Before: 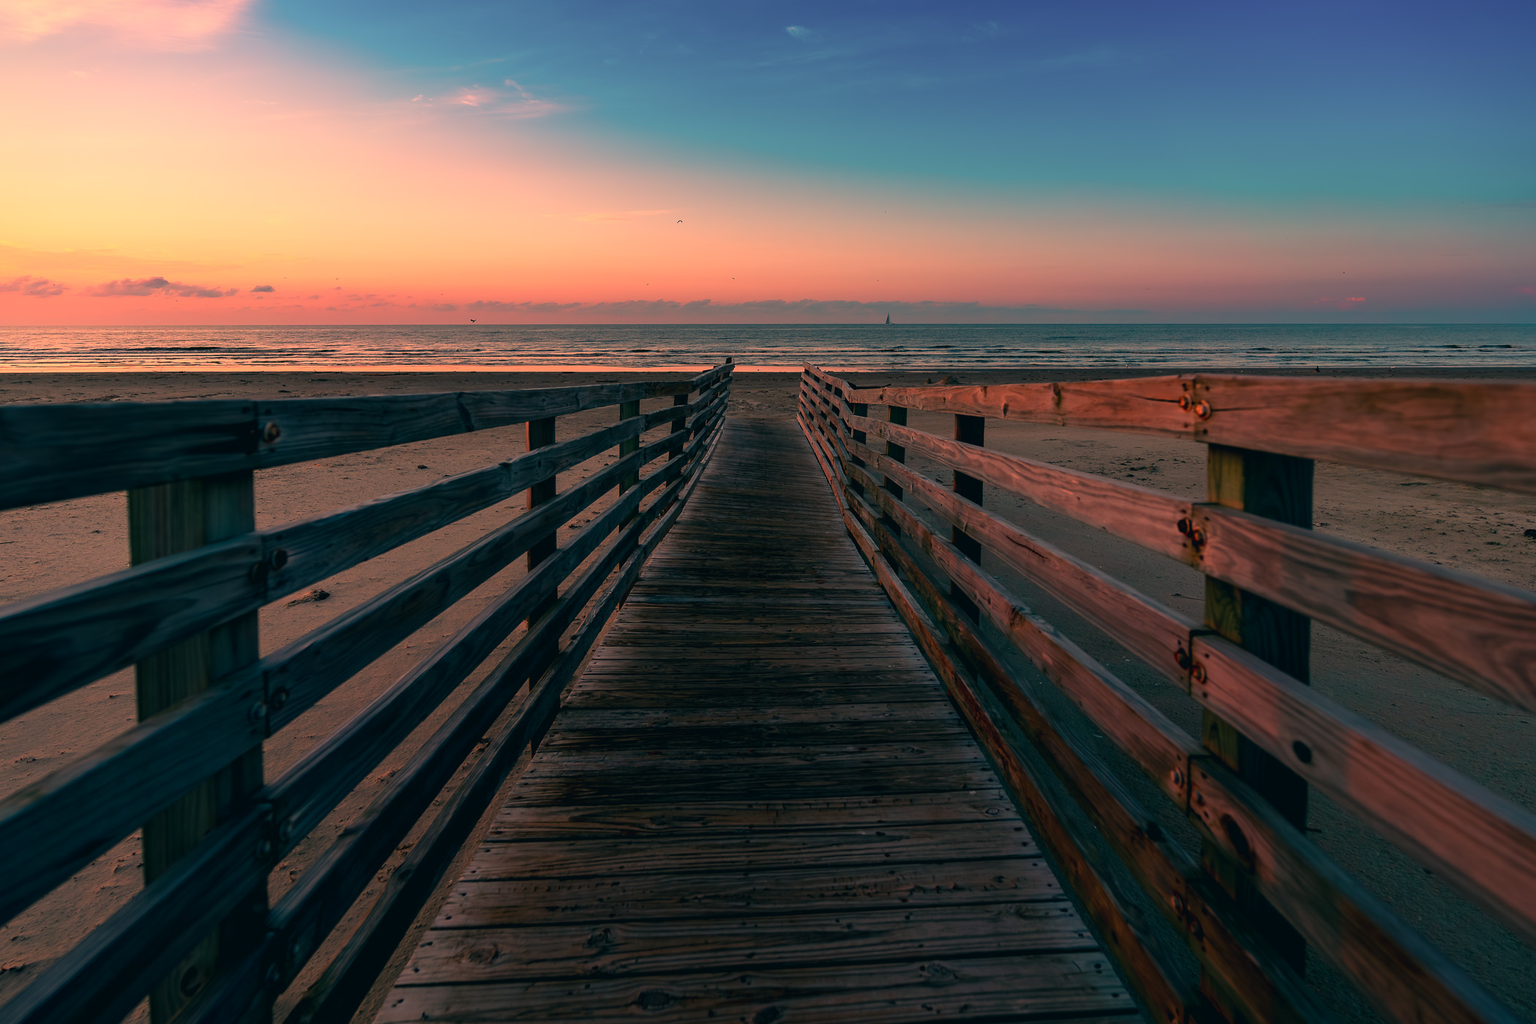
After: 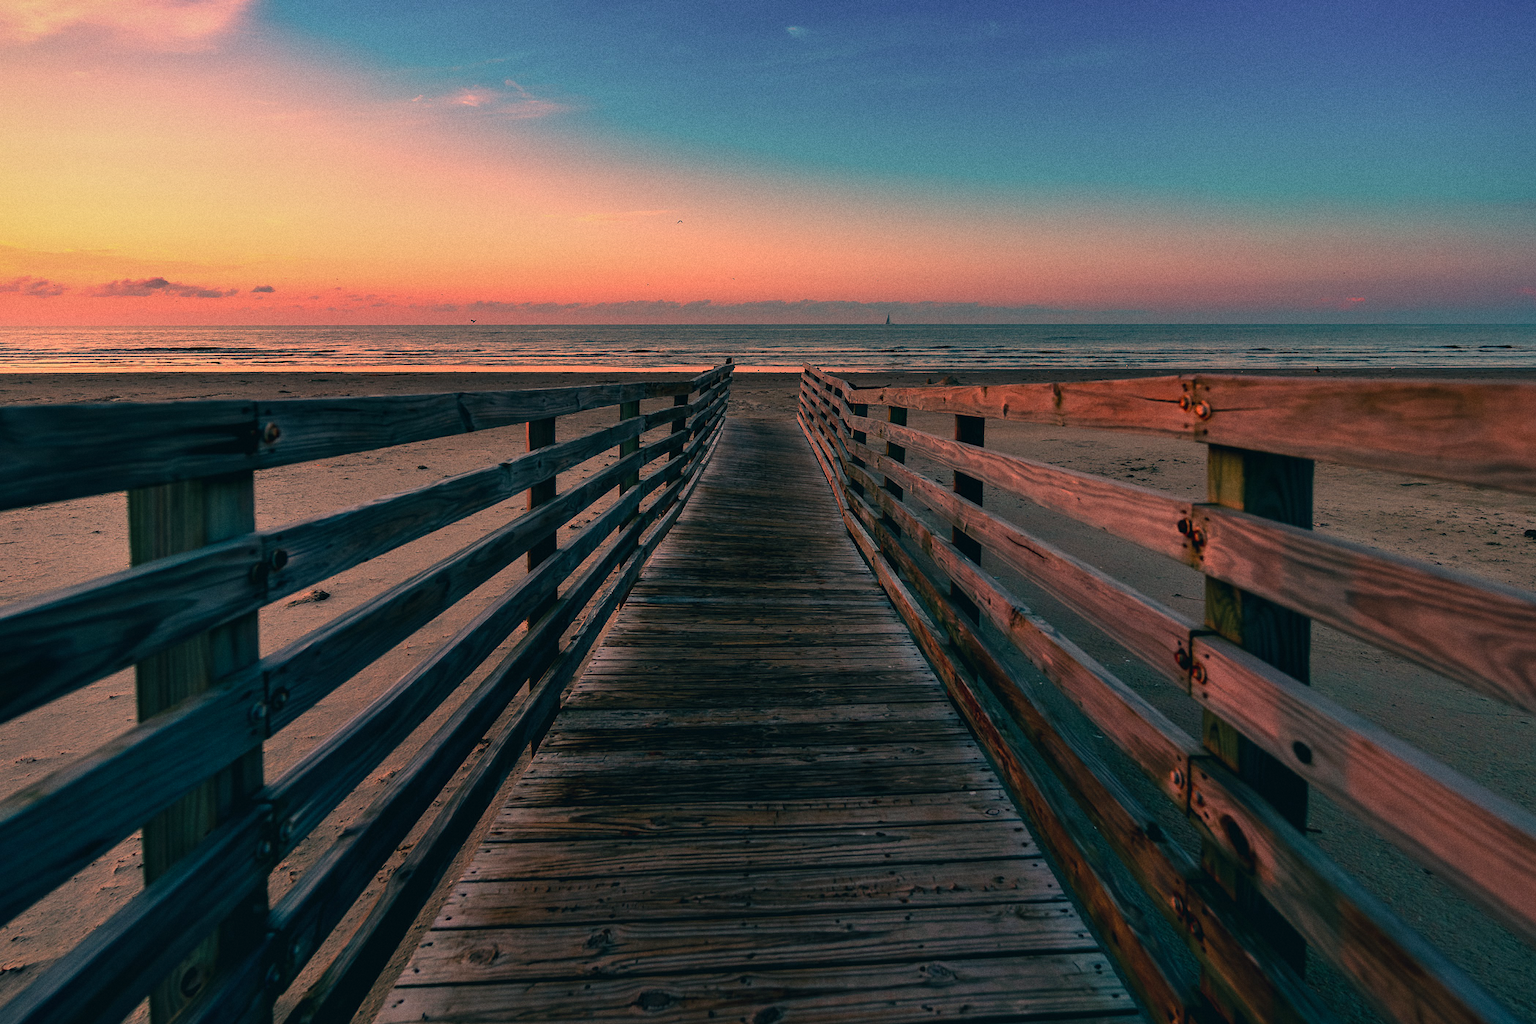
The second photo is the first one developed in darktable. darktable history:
exposure: compensate highlight preservation false
grain: on, module defaults
shadows and highlights: shadows 43.71, white point adjustment -1.46, soften with gaussian
